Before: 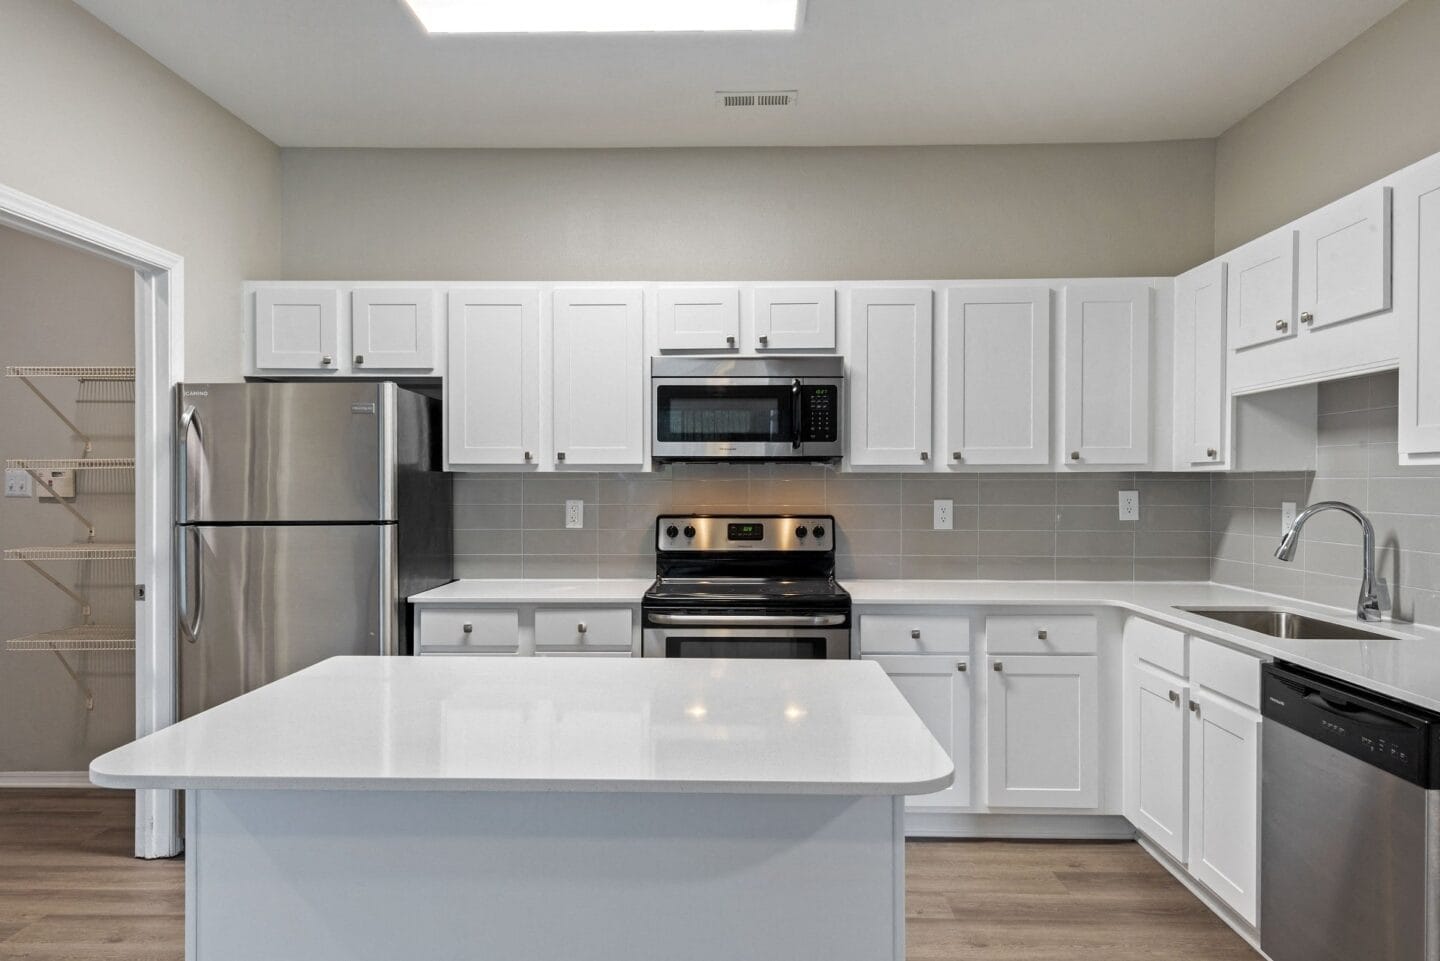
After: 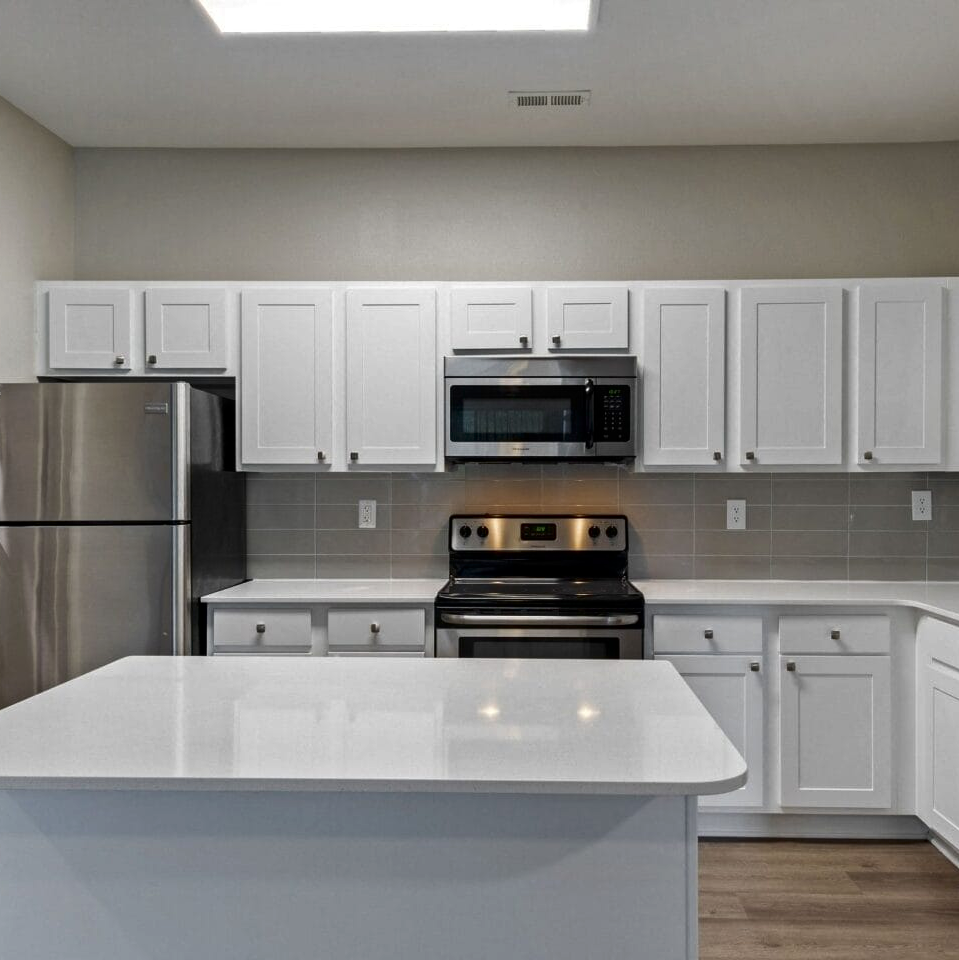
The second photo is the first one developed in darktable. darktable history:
contrast brightness saturation: brightness -0.2, saturation 0.08
crop and rotate: left 14.385%, right 18.948%
exposure: compensate highlight preservation false
